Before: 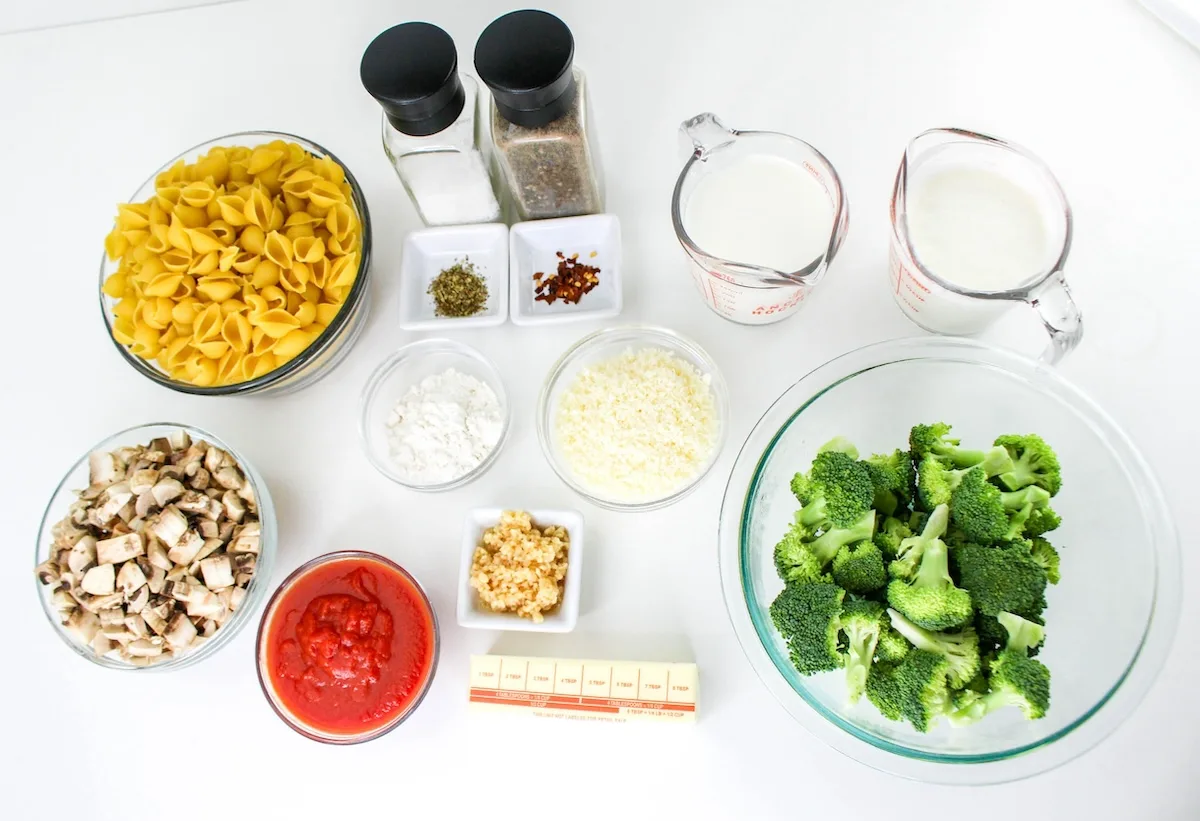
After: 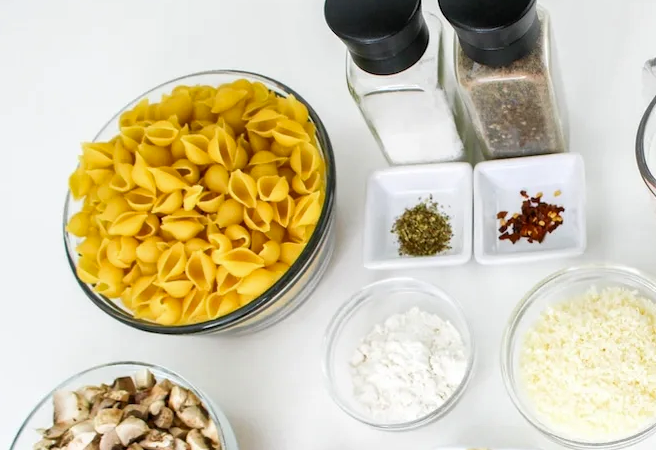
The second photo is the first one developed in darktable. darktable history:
crop and rotate: left 3.047%, top 7.509%, right 42.236%, bottom 37.598%
shadows and highlights: shadows 52.34, highlights -28.23, soften with gaussian
